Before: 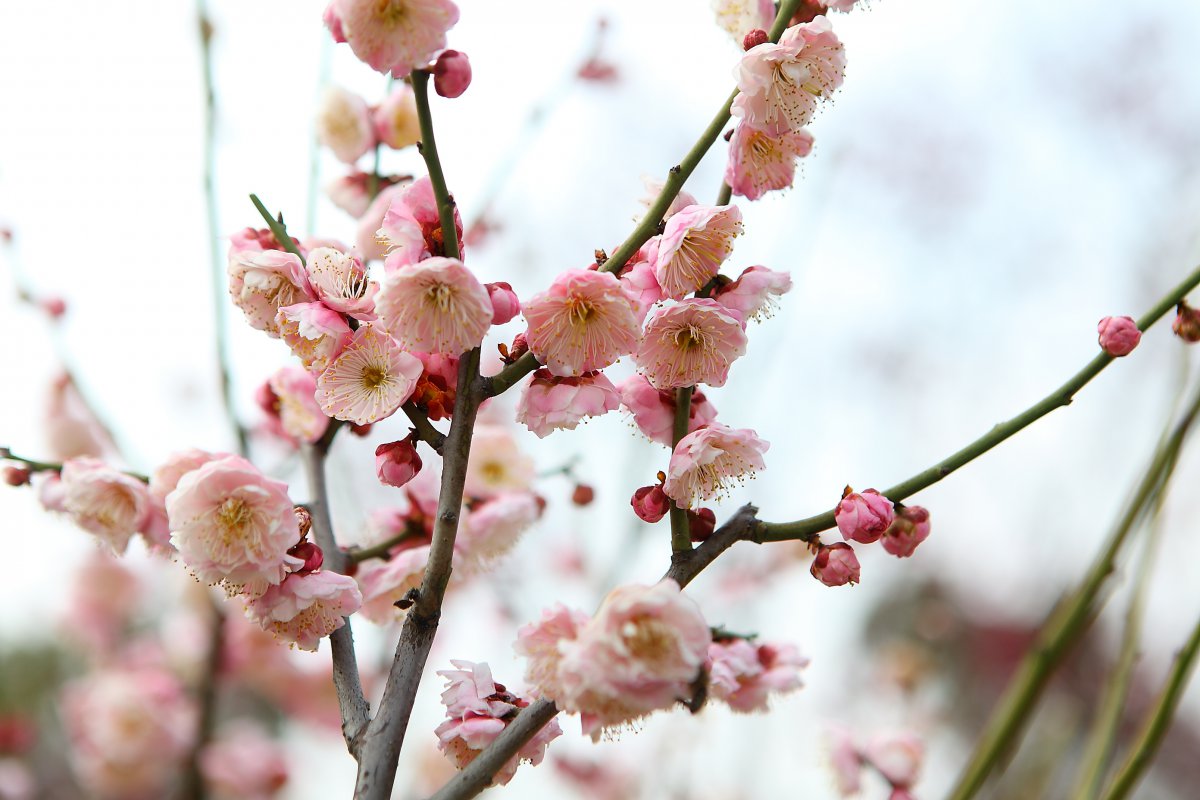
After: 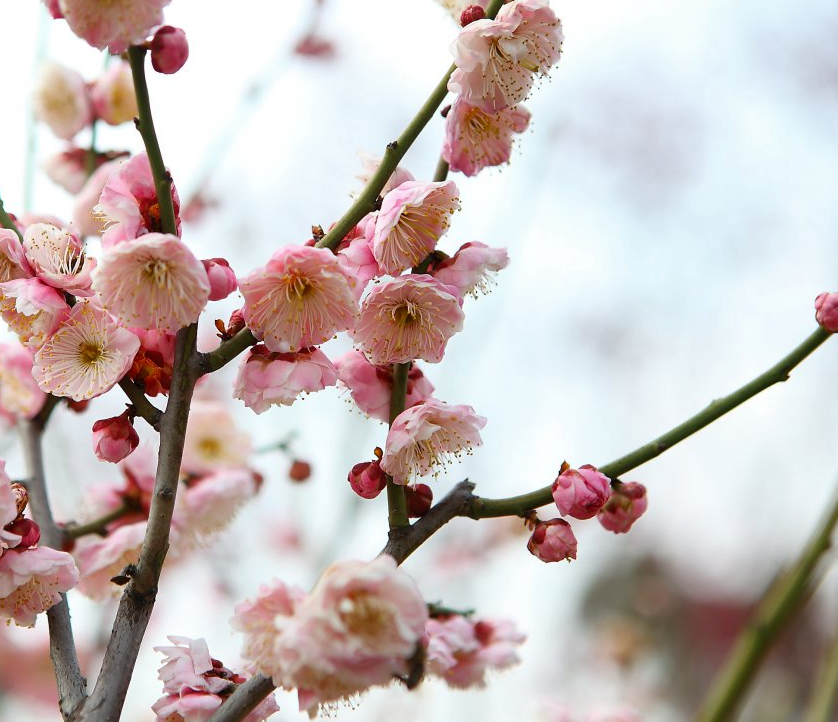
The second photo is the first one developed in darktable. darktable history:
shadows and highlights: shadows 29.2, highlights -29, highlights color adjustment 40.09%, low approximation 0.01, soften with gaussian
crop and rotate: left 23.589%, top 3.123%, right 6.527%, bottom 6.507%
